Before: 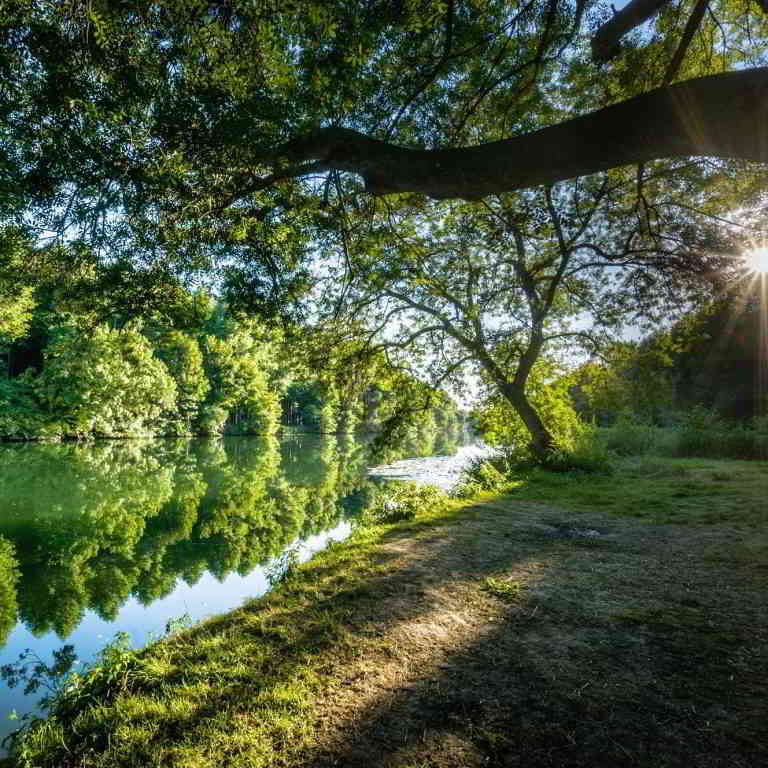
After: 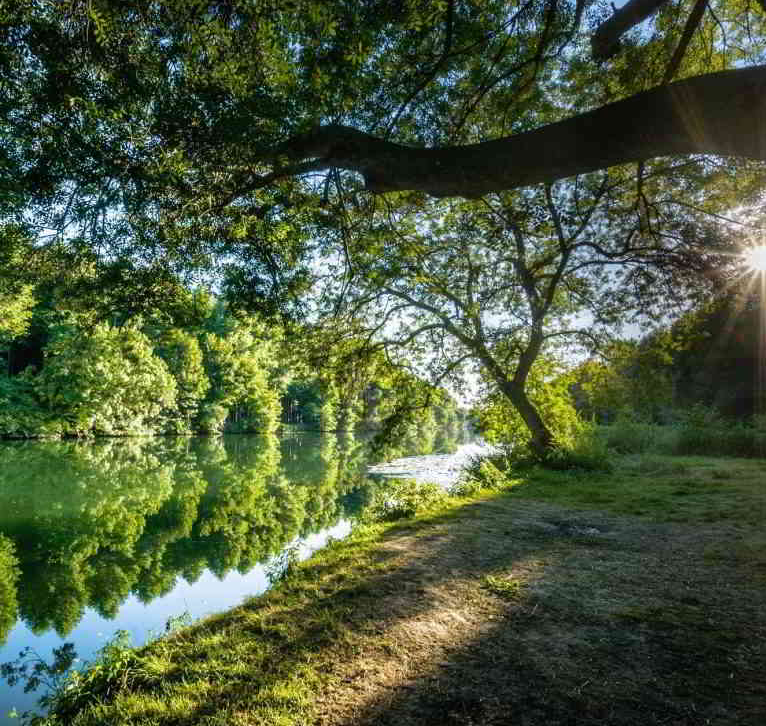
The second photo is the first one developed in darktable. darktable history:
crop: top 0.296%, right 0.257%, bottom 5.082%
